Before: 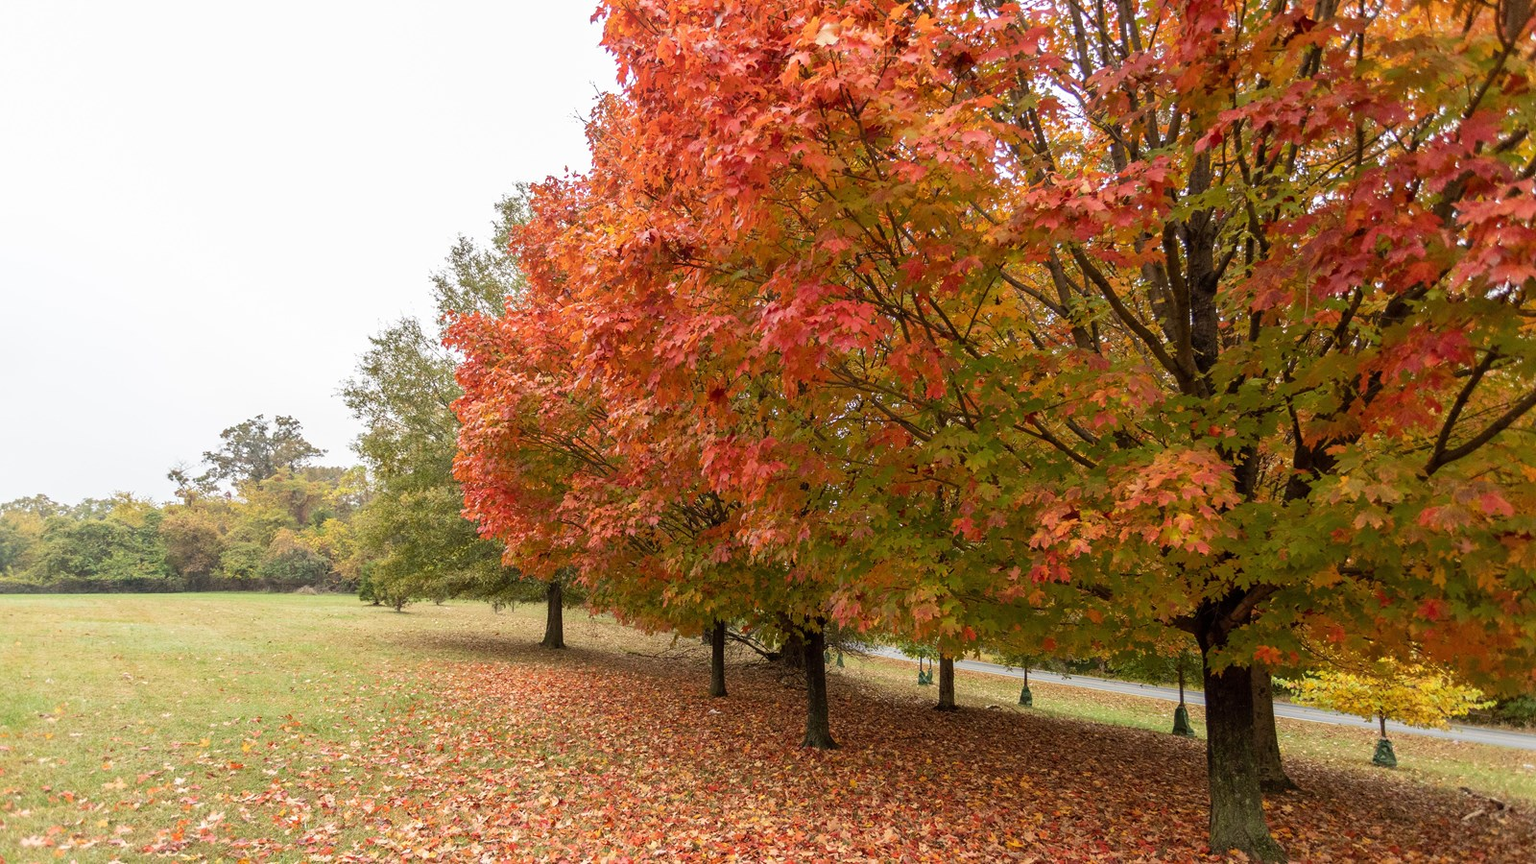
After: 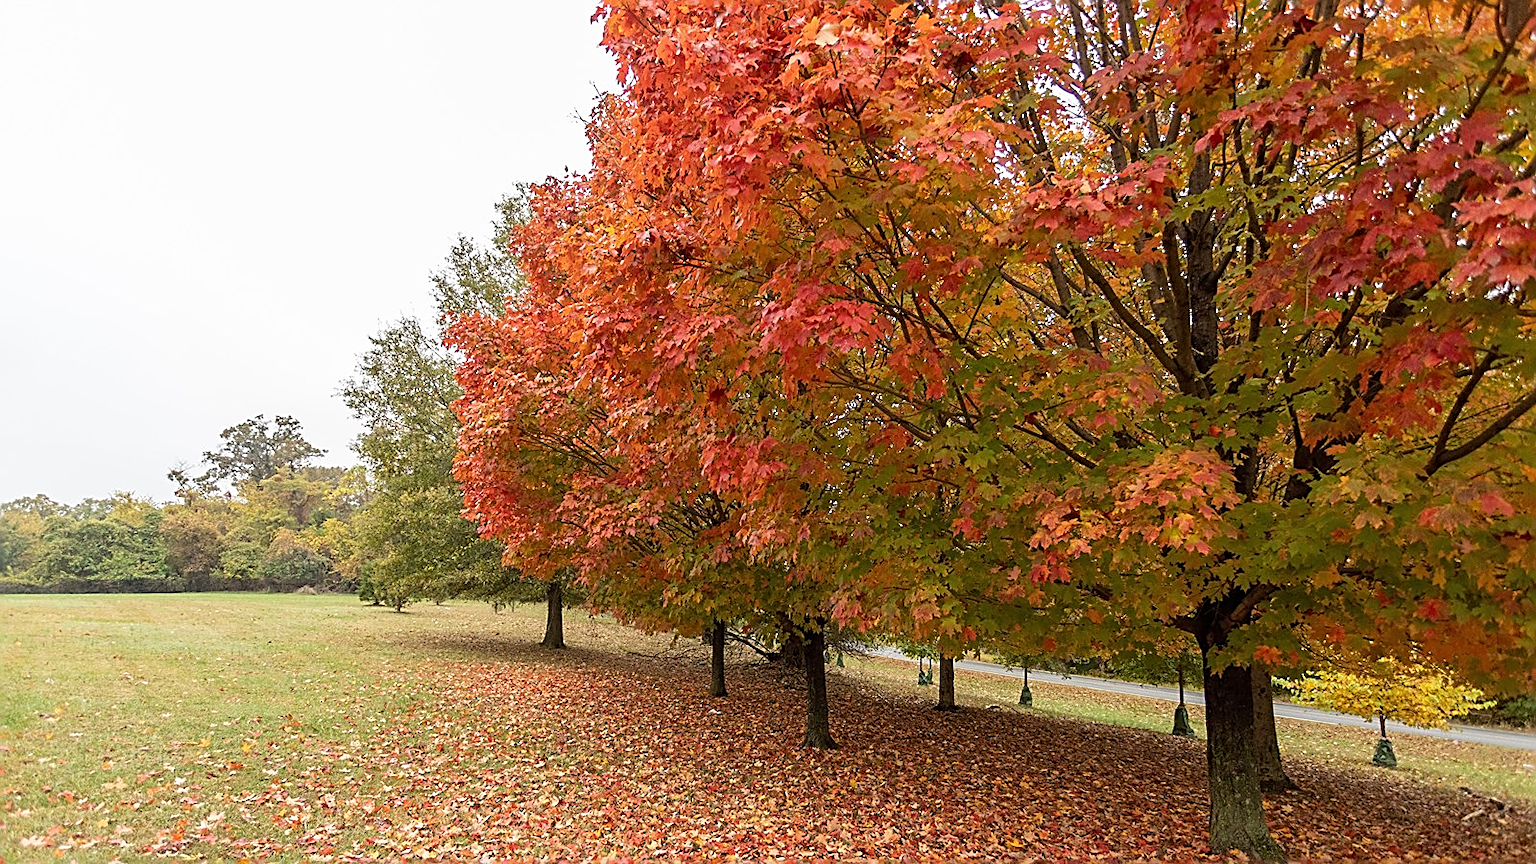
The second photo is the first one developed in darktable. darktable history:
sharpen: amount 1.011
